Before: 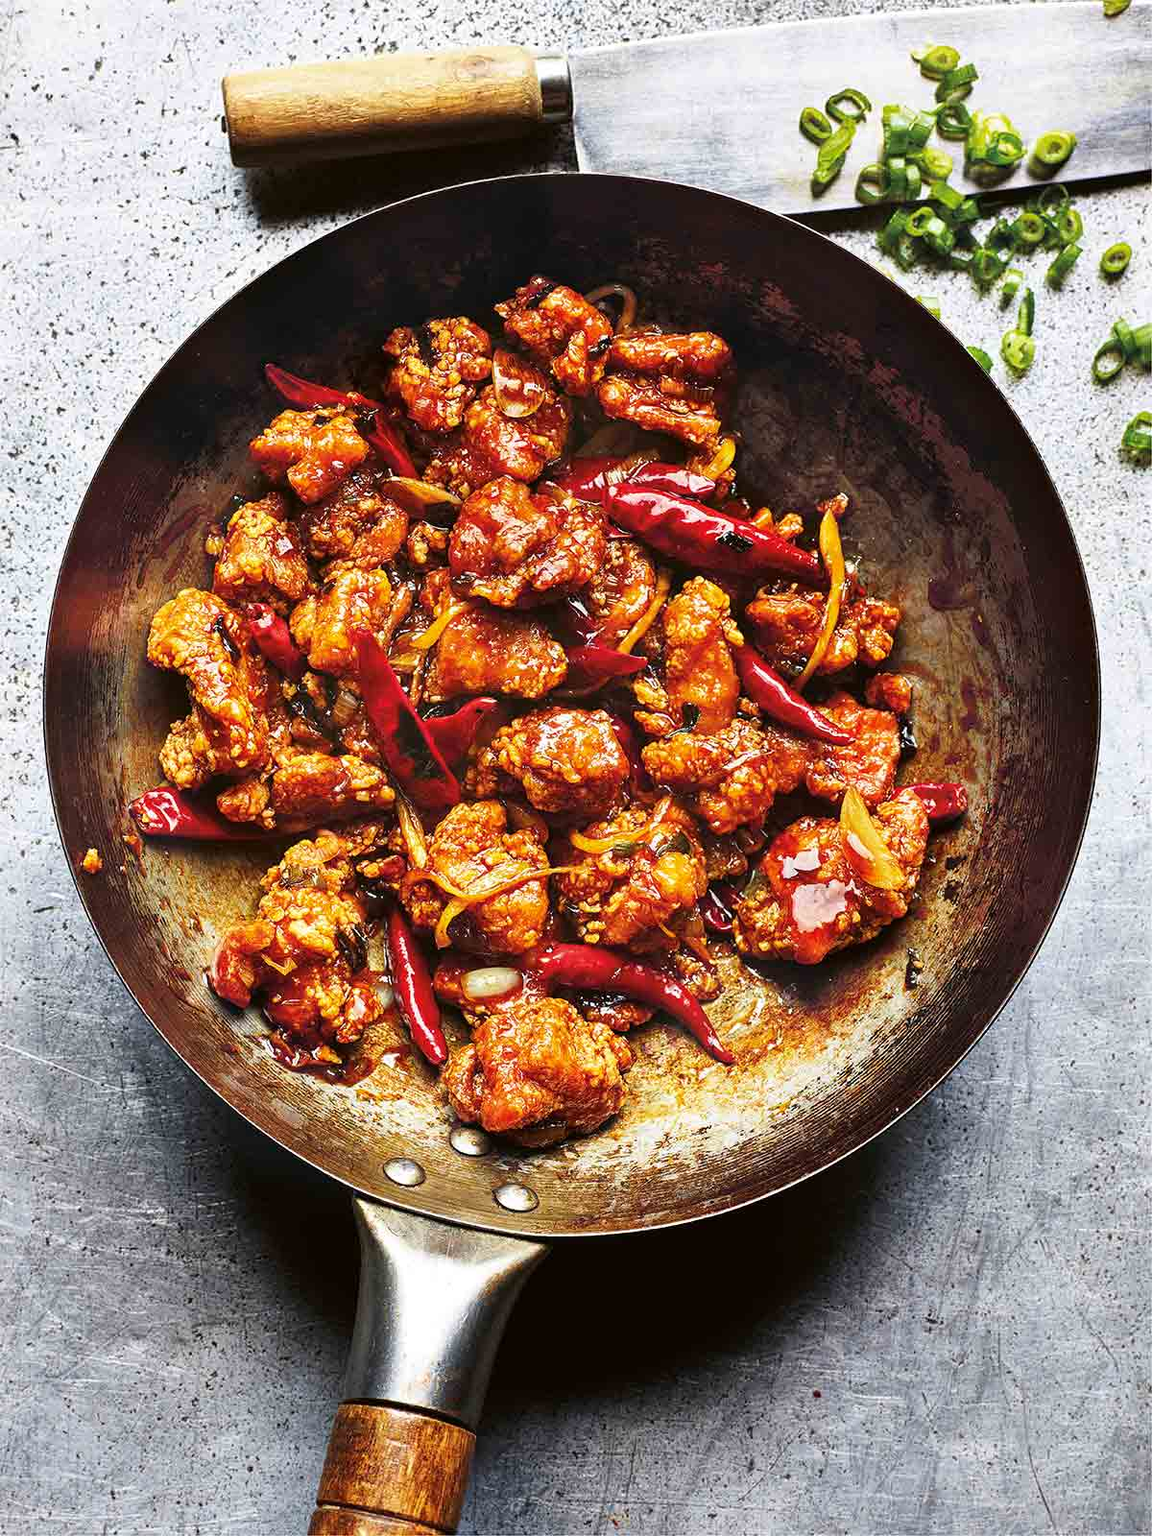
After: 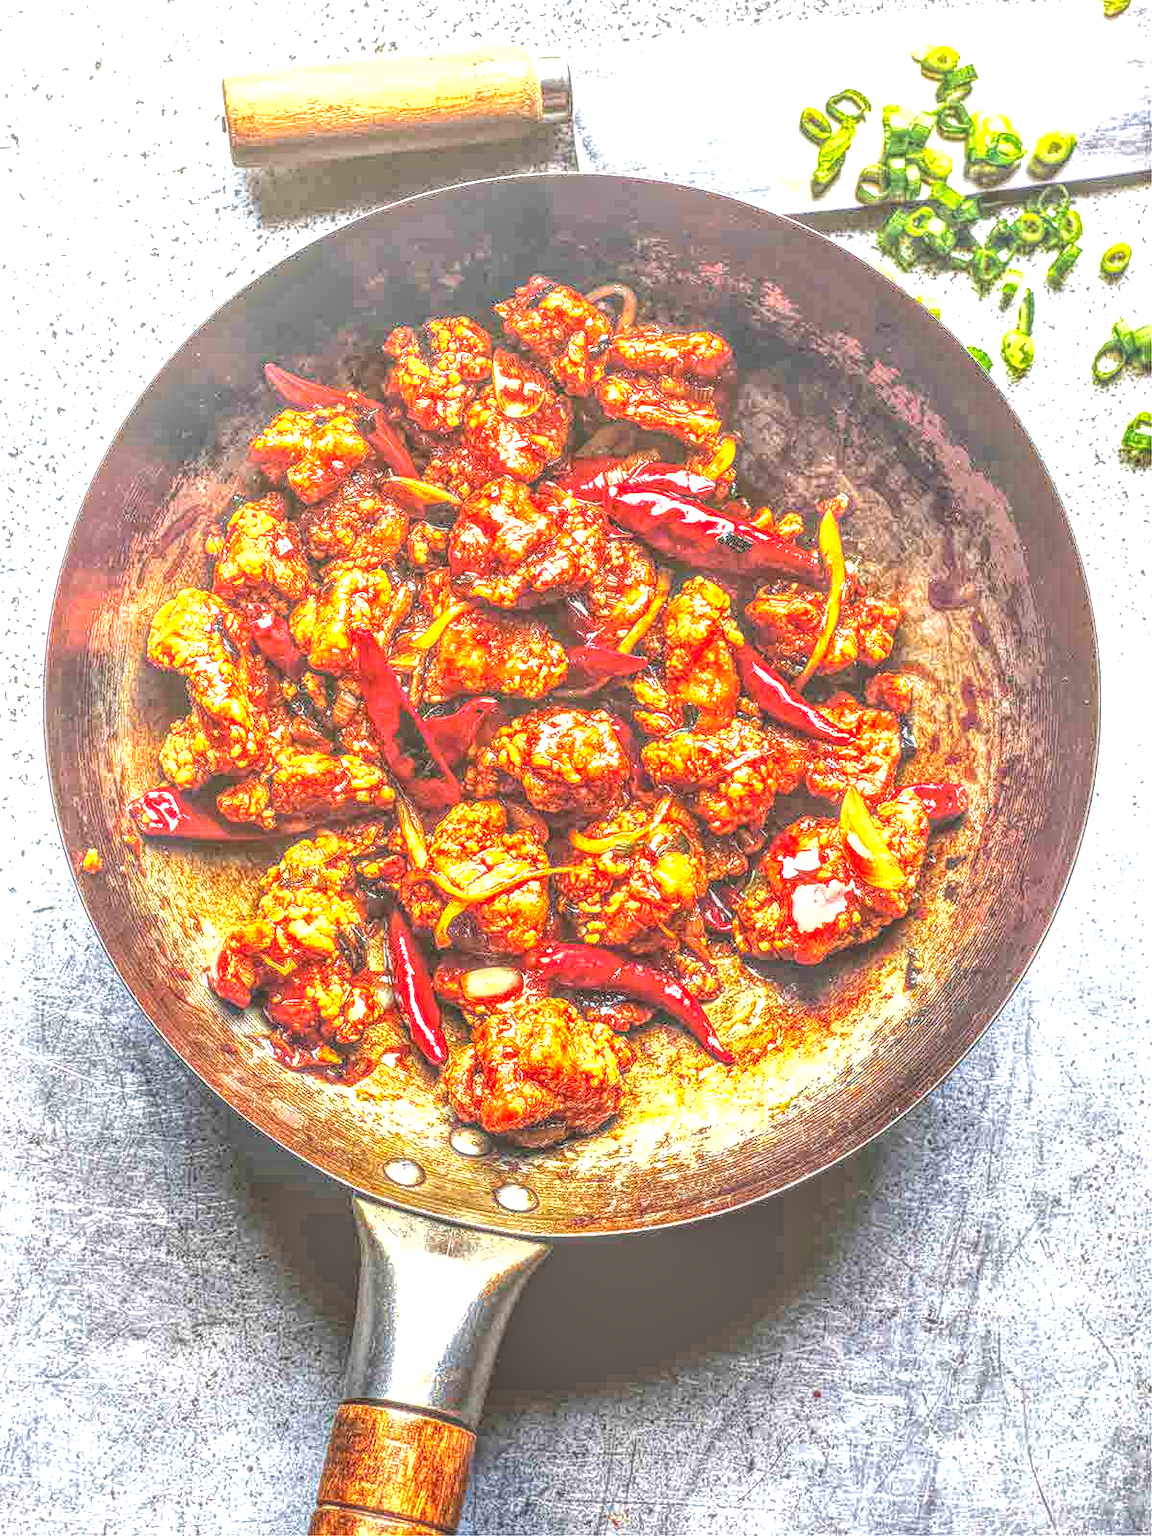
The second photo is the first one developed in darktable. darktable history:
local contrast: highlights 0%, shadows 0%, detail 200%, midtone range 0.25
exposure: black level correction 0, exposure 1.1 EV, compensate highlight preservation false
color correction: saturation 1.11
